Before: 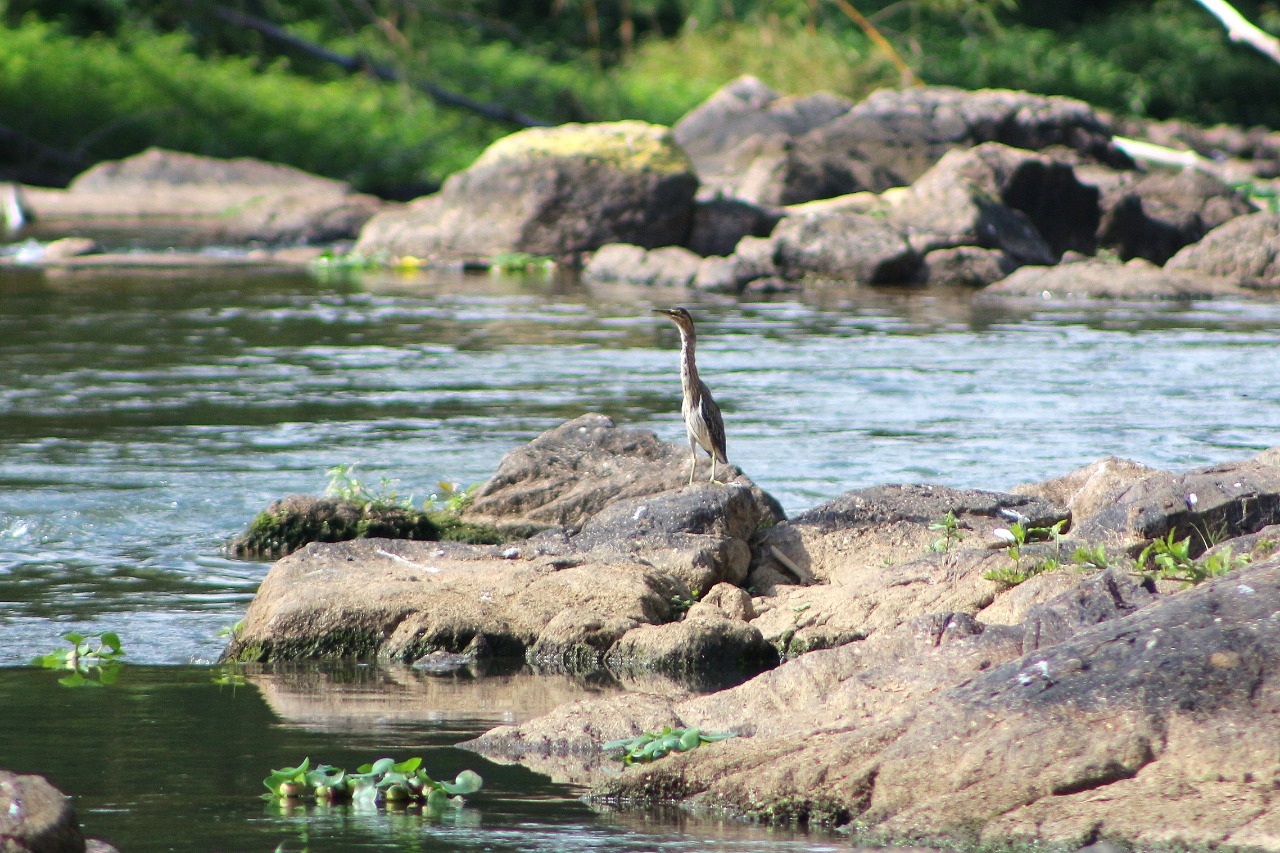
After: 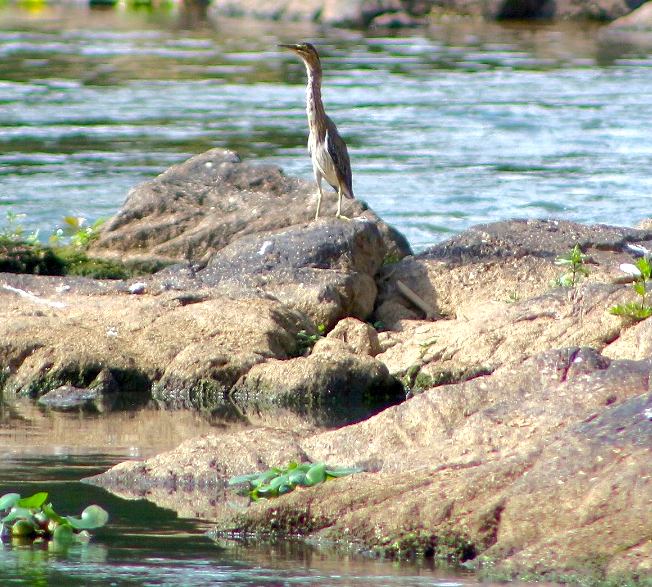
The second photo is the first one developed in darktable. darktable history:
color balance rgb: global offset › luminance -0.51%, perceptual saturation grading › global saturation 27.53%, perceptual saturation grading › highlights -25%, perceptual saturation grading › shadows 25%, perceptual brilliance grading › highlights 6.62%, perceptual brilliance grading › mid-tones 17.07%, perceptual brilliance grading › shadows -5.23%
crop and rotate: left 29.237%, top 31.152%, right 19.807%
tone equalizer: on, module defaults
shadows and highlights: on, module defaults
